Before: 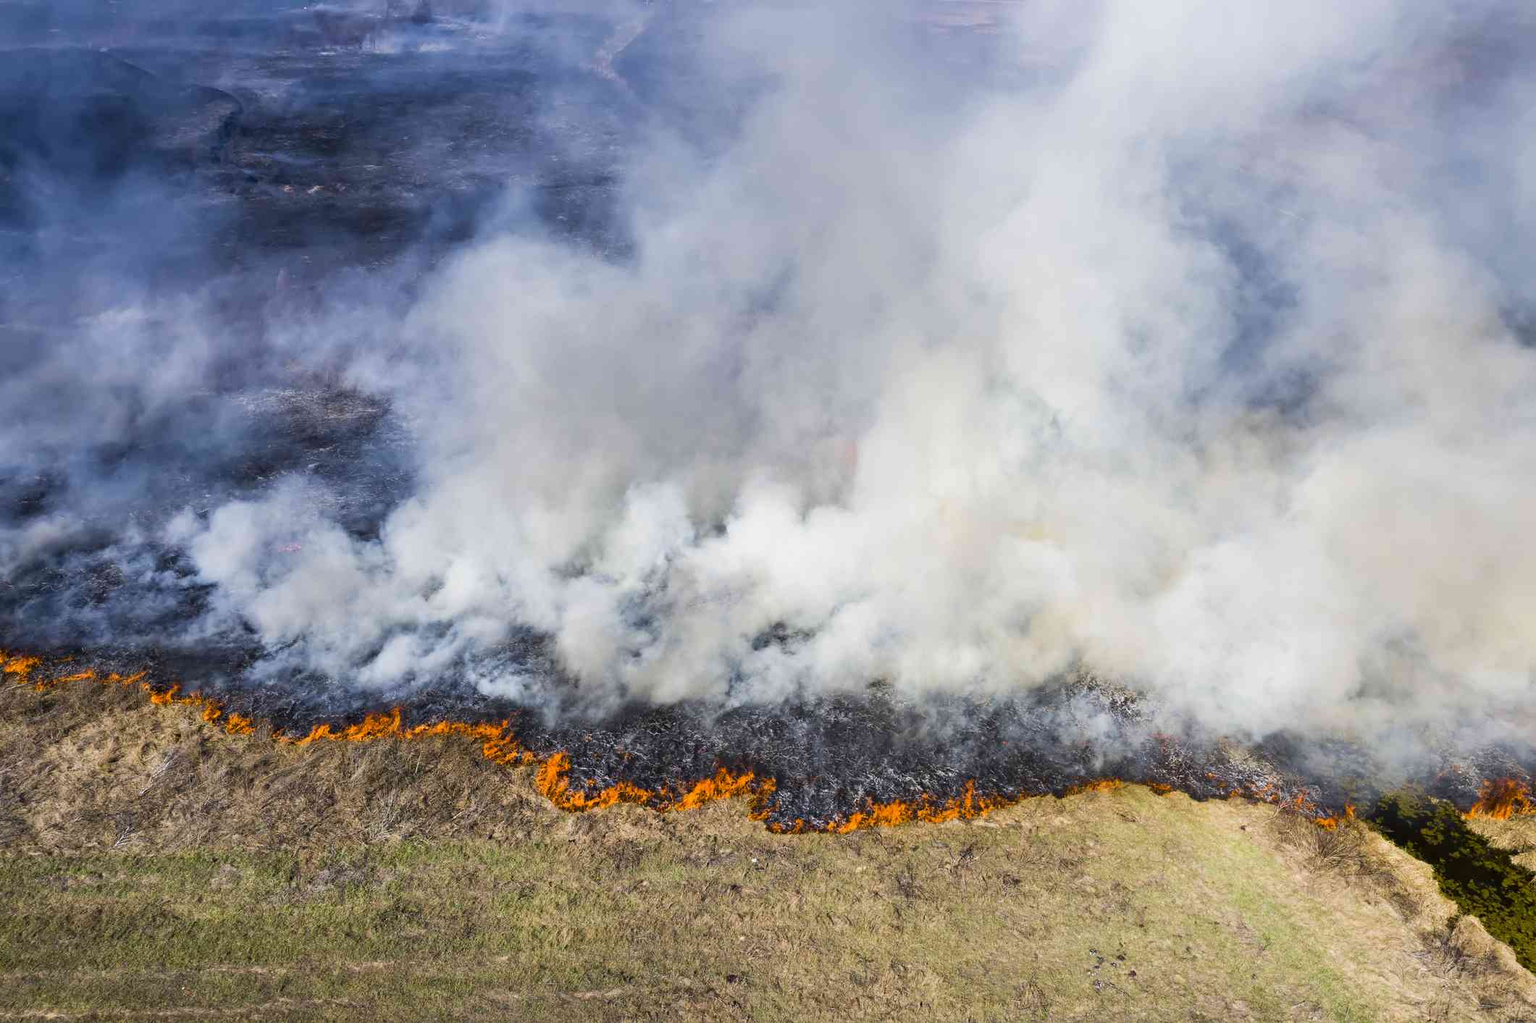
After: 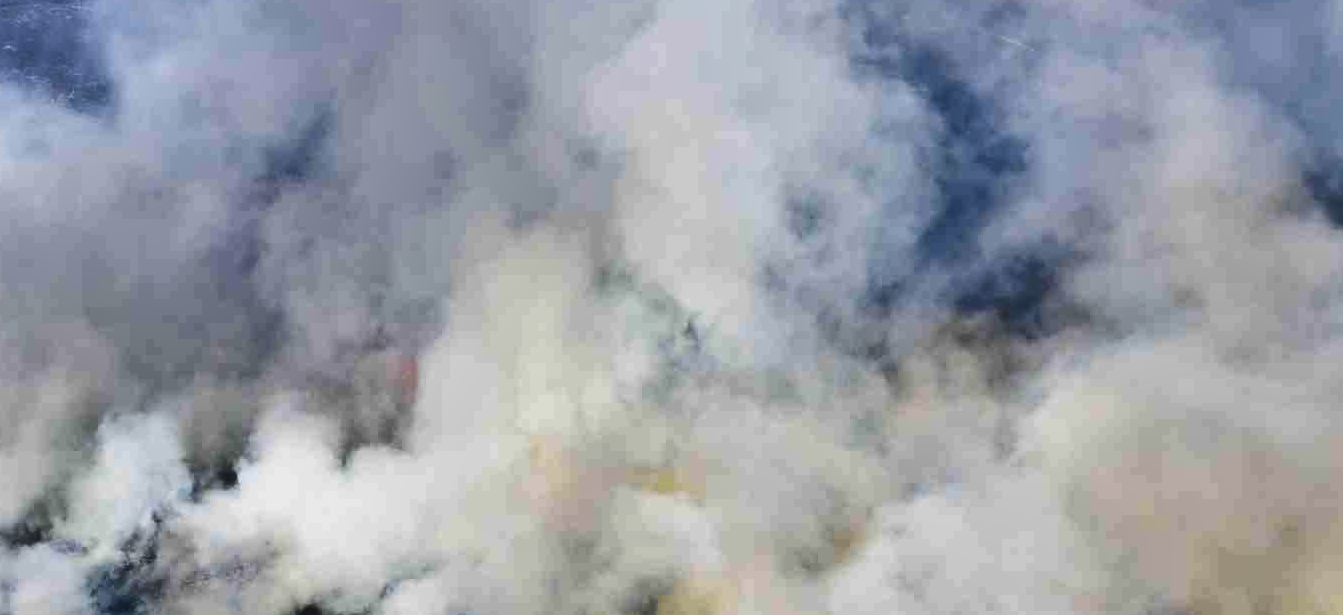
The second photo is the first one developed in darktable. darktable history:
contrast brightness saturation: contrast 0.203, brightness 0.169, saturation 0.228
shadows and highlights: shadows 24.7, highlights -76.77, soften with gaussian
crop: left 36.156%, top 17.964%, right 0.517%, bottom 38.457%
